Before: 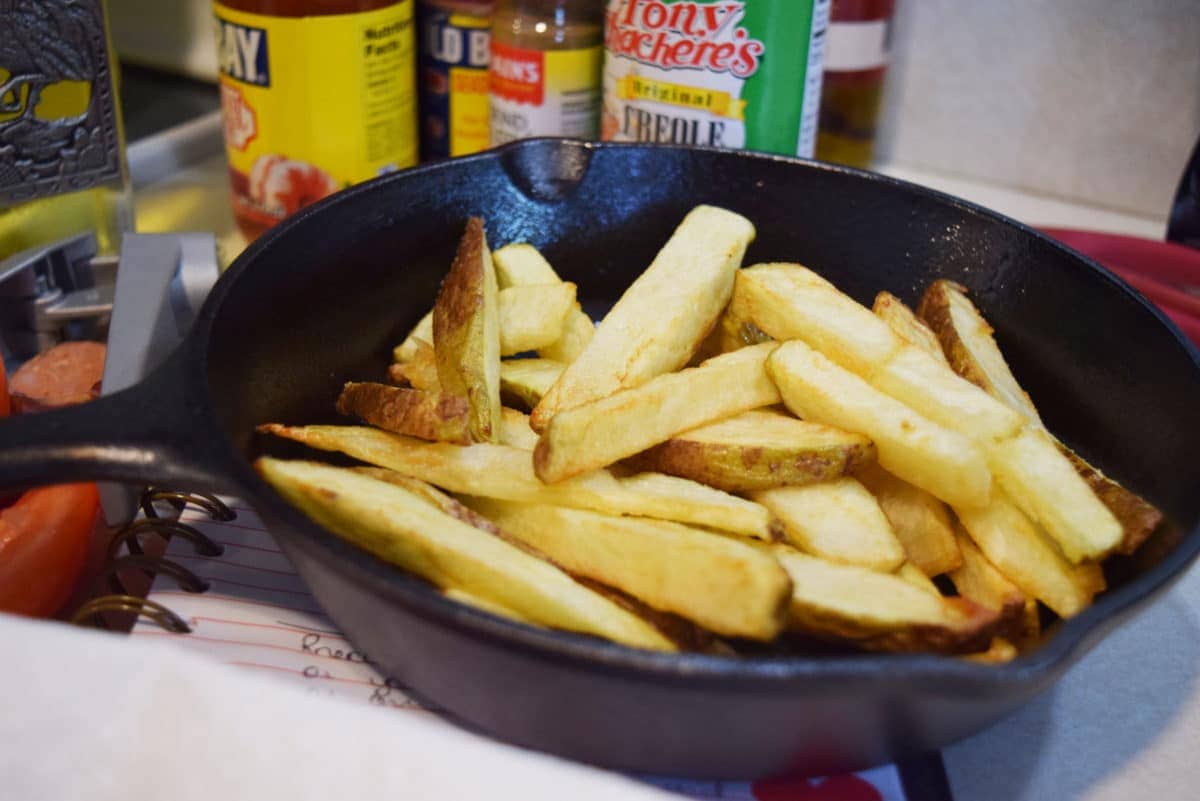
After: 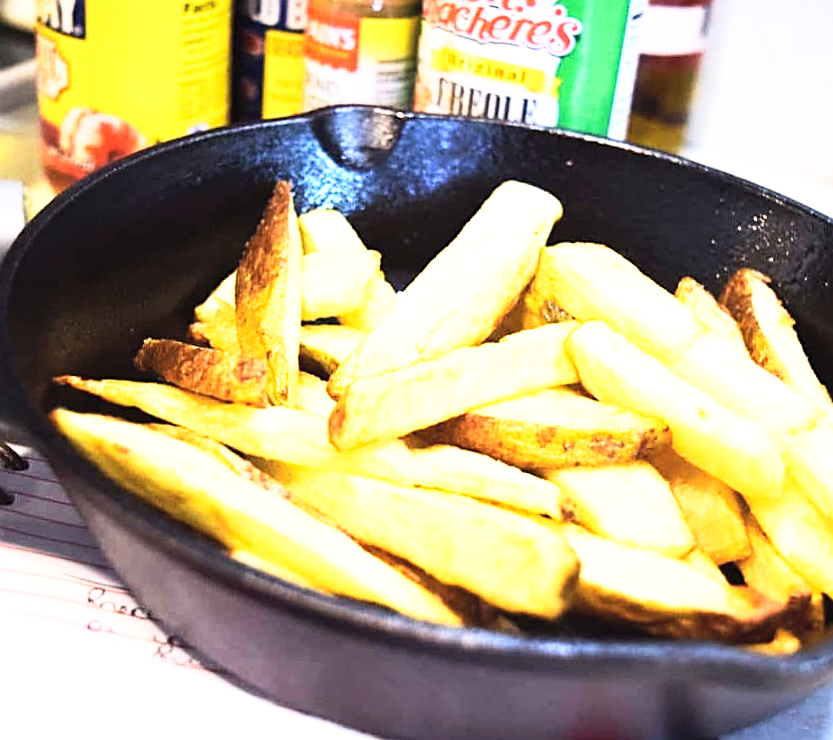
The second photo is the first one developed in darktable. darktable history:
base curve: curves: ch0 [(0, 0) (0.005, 0.002) (0.193, 0.295) (0.399, 0.664) (0.75, 0.928) (1, 1)], preserve colors none
contrast brightness saturation: contrast 0.139, brightness 0.222
sharpen: on, module defaults
exposure: black level correction -0.002, exposure 0.53 EV, compensate highlight preservation false
tone equalizer: -8 EV -0.79 EV, -7 EV -0.732 EV, -6 EV -0.639 EV, -5 EV -0.366 EV, -3 EV 0.391 EV, -2 EV 0.6 EV, -1 EV 0.686 EV, +0 EV 0.778 EV, edges refinement/feathering 500, mask exposure compensation -1.57 EV, preserve details no
crop and rotate: angle -3.15°, left 14.214%, top 0.024%, right 10.752%, bottom 0.025%
